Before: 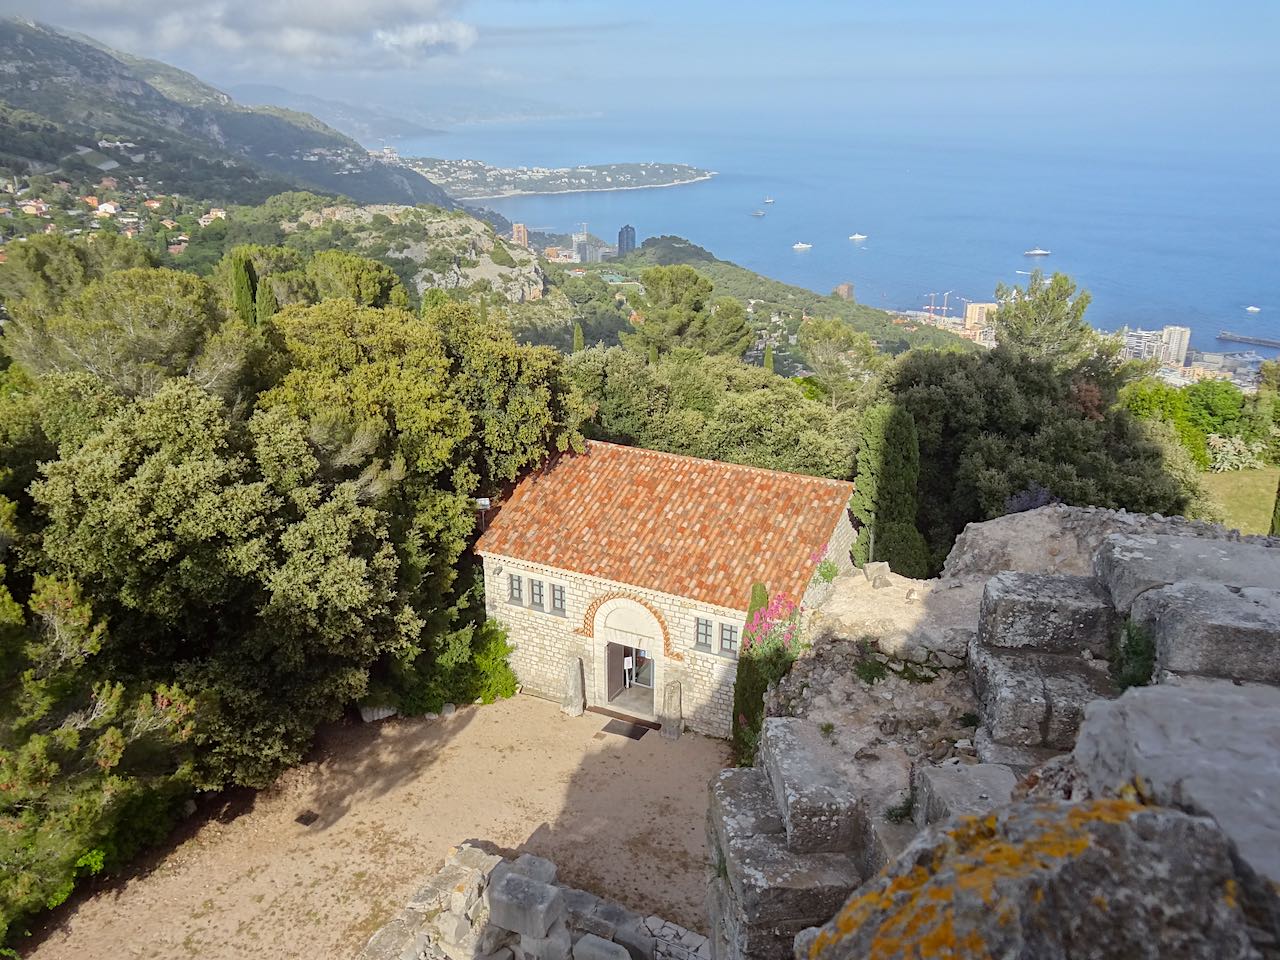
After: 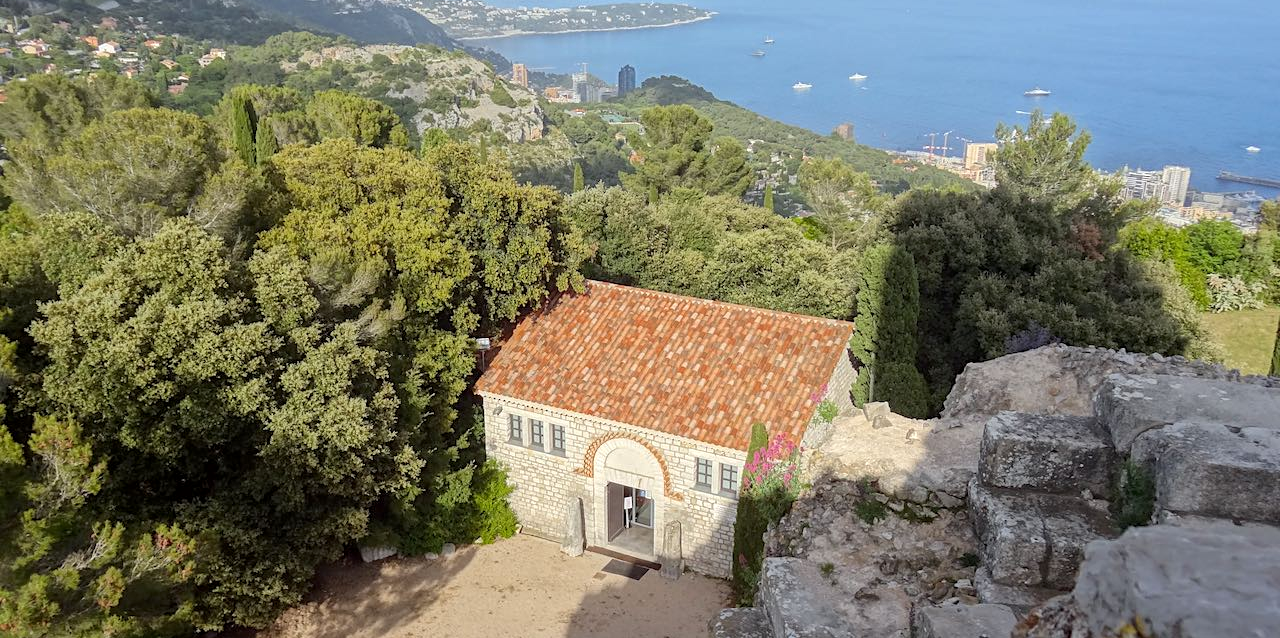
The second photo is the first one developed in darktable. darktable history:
local contrast: highlights 100%, shadows 100%, detail 120%, midtone range 0.2
crop: top 16.727%, bottom 16.727%
